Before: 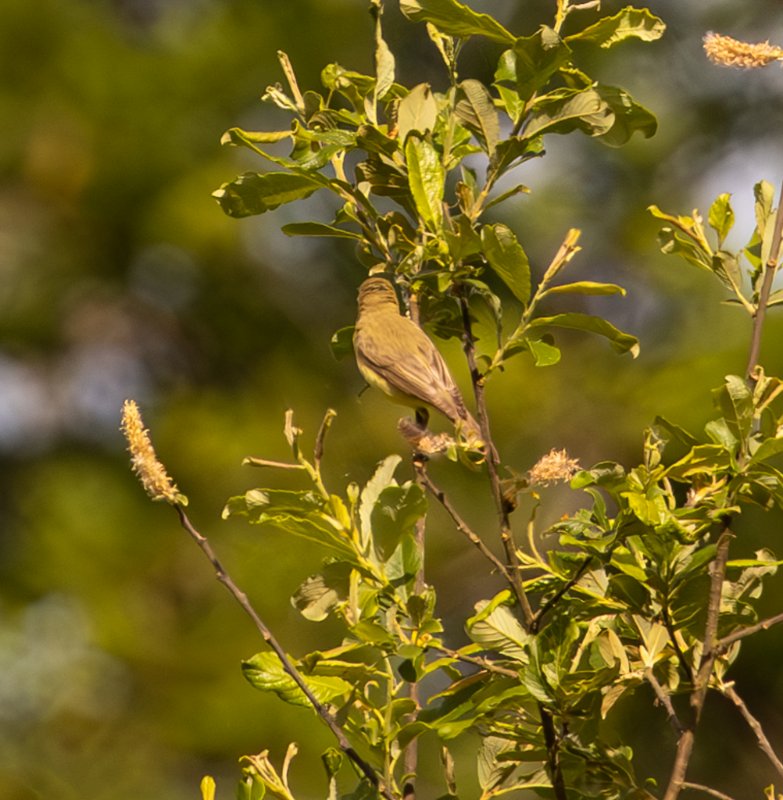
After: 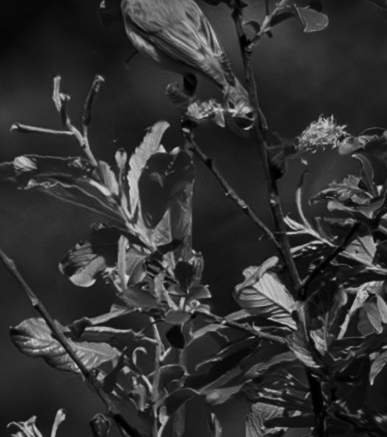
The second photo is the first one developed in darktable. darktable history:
crop: left 29.672%, top 41.786%, right 20.851%, bottom 3.487%
white balance: red 0.98, blue 1.034
contrast brightness saturation: contrast -0.03, brightness -0.59, saturation -1
